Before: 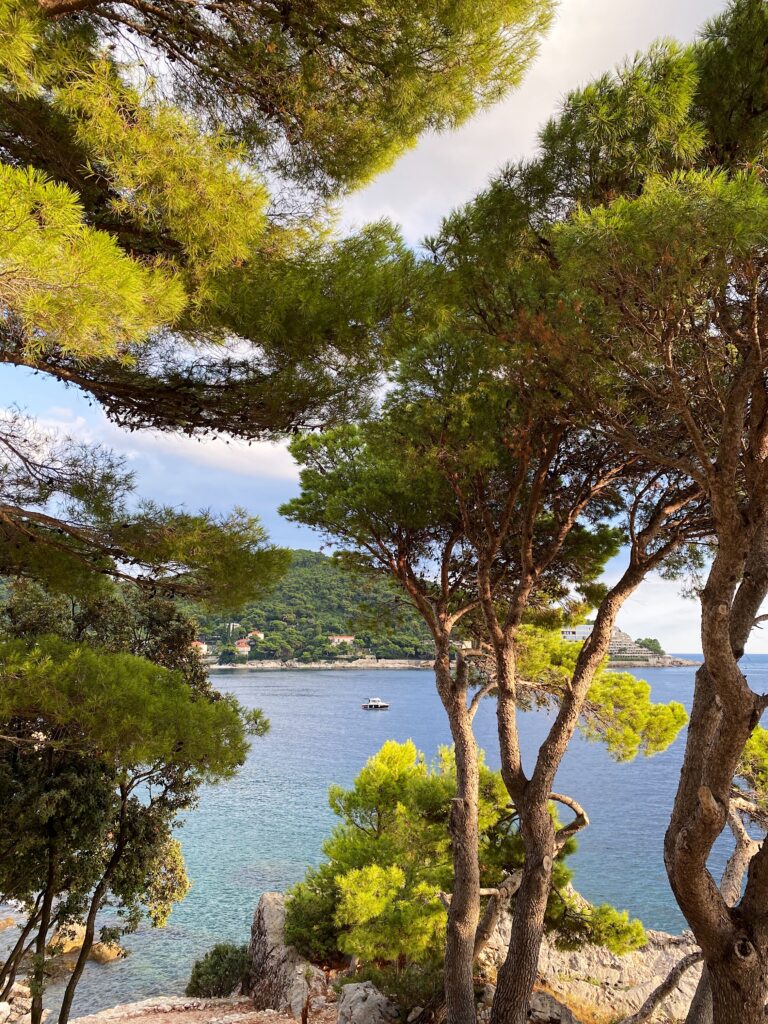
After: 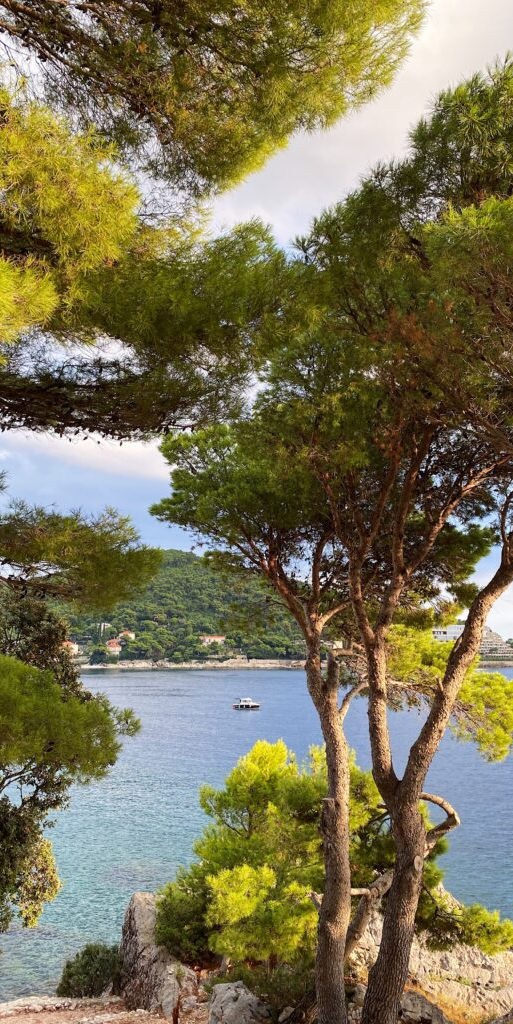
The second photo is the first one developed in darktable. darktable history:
crop: left 16.92%, right 16.278%
